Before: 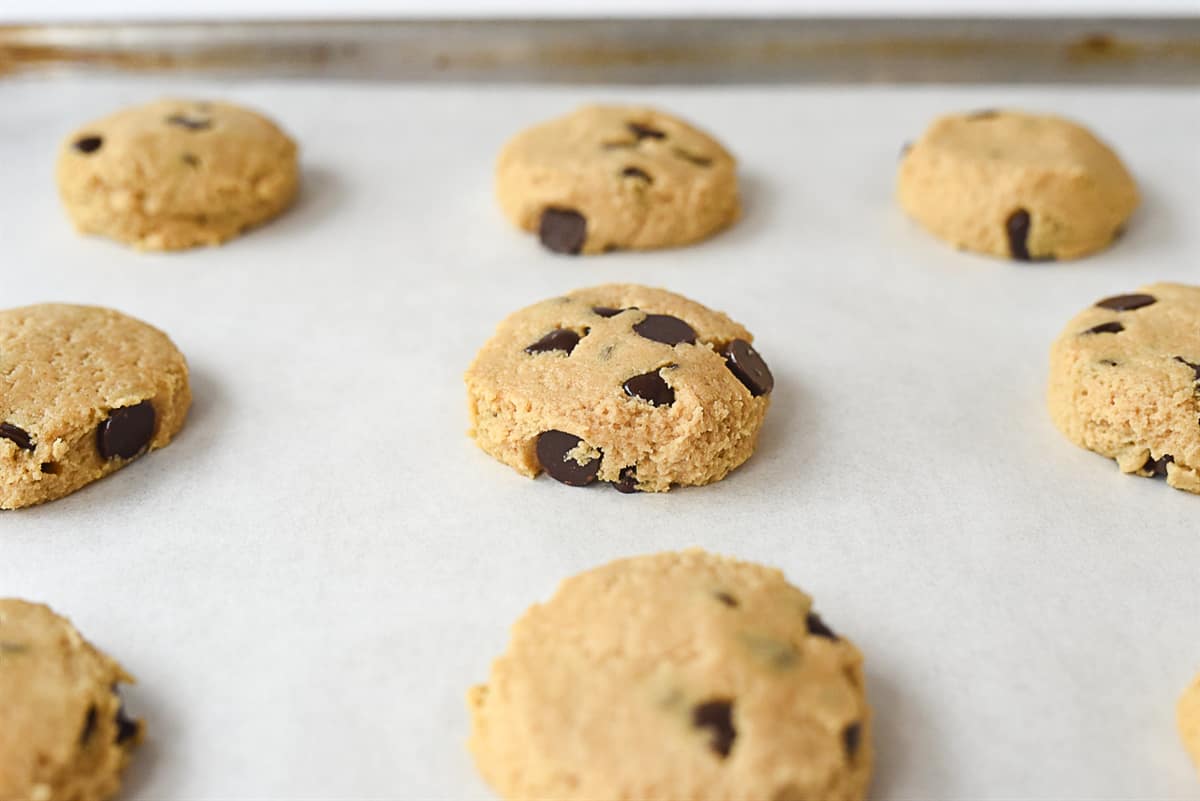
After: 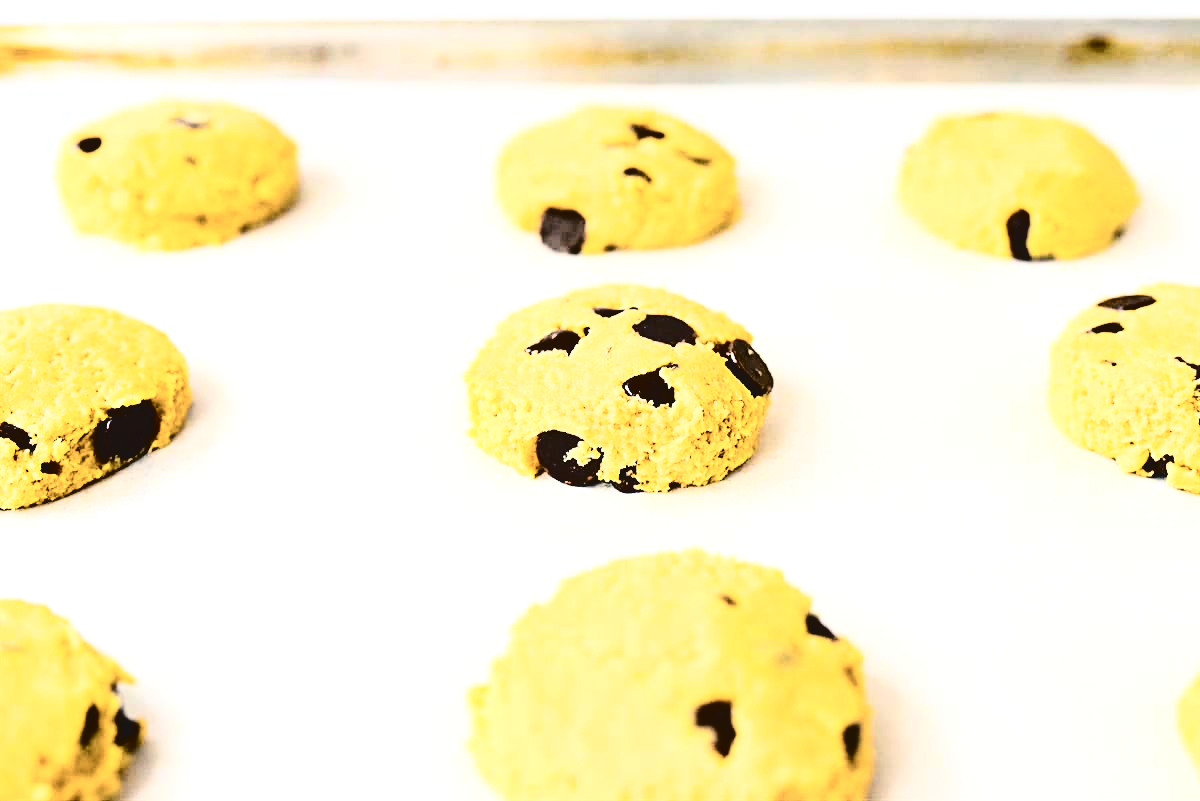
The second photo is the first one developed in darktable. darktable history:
base curve: curves: ch0 [(0, 0) (0.028, 0.03) (0.121, 0.232) (0.46, 0.748) (0.859, 0.968) (1, 1)]
contrast brightness saturation: contrast 0.247, saturation -0.321
tone curve: curves: ch0 [(0, 0) (0.003, 0.068) (0.011, 0.068) (0.025, 0.068) (0.044, 0.068) (0.069, 0.072) (0.1, 0.072) (0.136, 0.077) (0.177, 0.095) (0.224, 0.126) (0.277, 0.2) (0.335, 0.3) (0.399, 0.407) (0.468, 0.52) (0.543, 0.624) (0.623, 0.721) (0.709, 0.811) (0.801, 0.88) (0.898, 0.942) (1, 1)], color space Lab, independent channels, preserve colors none
color balance rgb: shadows lift › luminance -7.631%, shadows lift › chroma 2.13%, shadows lift › hue 202.54°, linear chroma grading › shadows -39.653%, linear chroma grading › highlights 40.31%, linear chroma grading › global chroma 44.744%, linear chroma grading › mid-tones -29.77%, perceptual saturation grading › global saturation 0.37%, perceptual saturation grading › highlights -18.063%, perceptual saturation grading › mid-tones 32.72%, perceptual saturation grading › shadows 50.437%, perceptual brilliance grading › global brilliance 15.007%, perceptual brilliance grading › shadows -35.773%, contrast 5.347%
exposure: exposure 0.201 EV, compensate highlight preservation false
color zones: curves: ch1 [(0, 0.525) (0.143, 0.556) (0.286, 0.52) (0.429, 0.5) (0.571, 0.5) (0.714, 0.5) (0.857, 0.503) (1, 0.525)]
